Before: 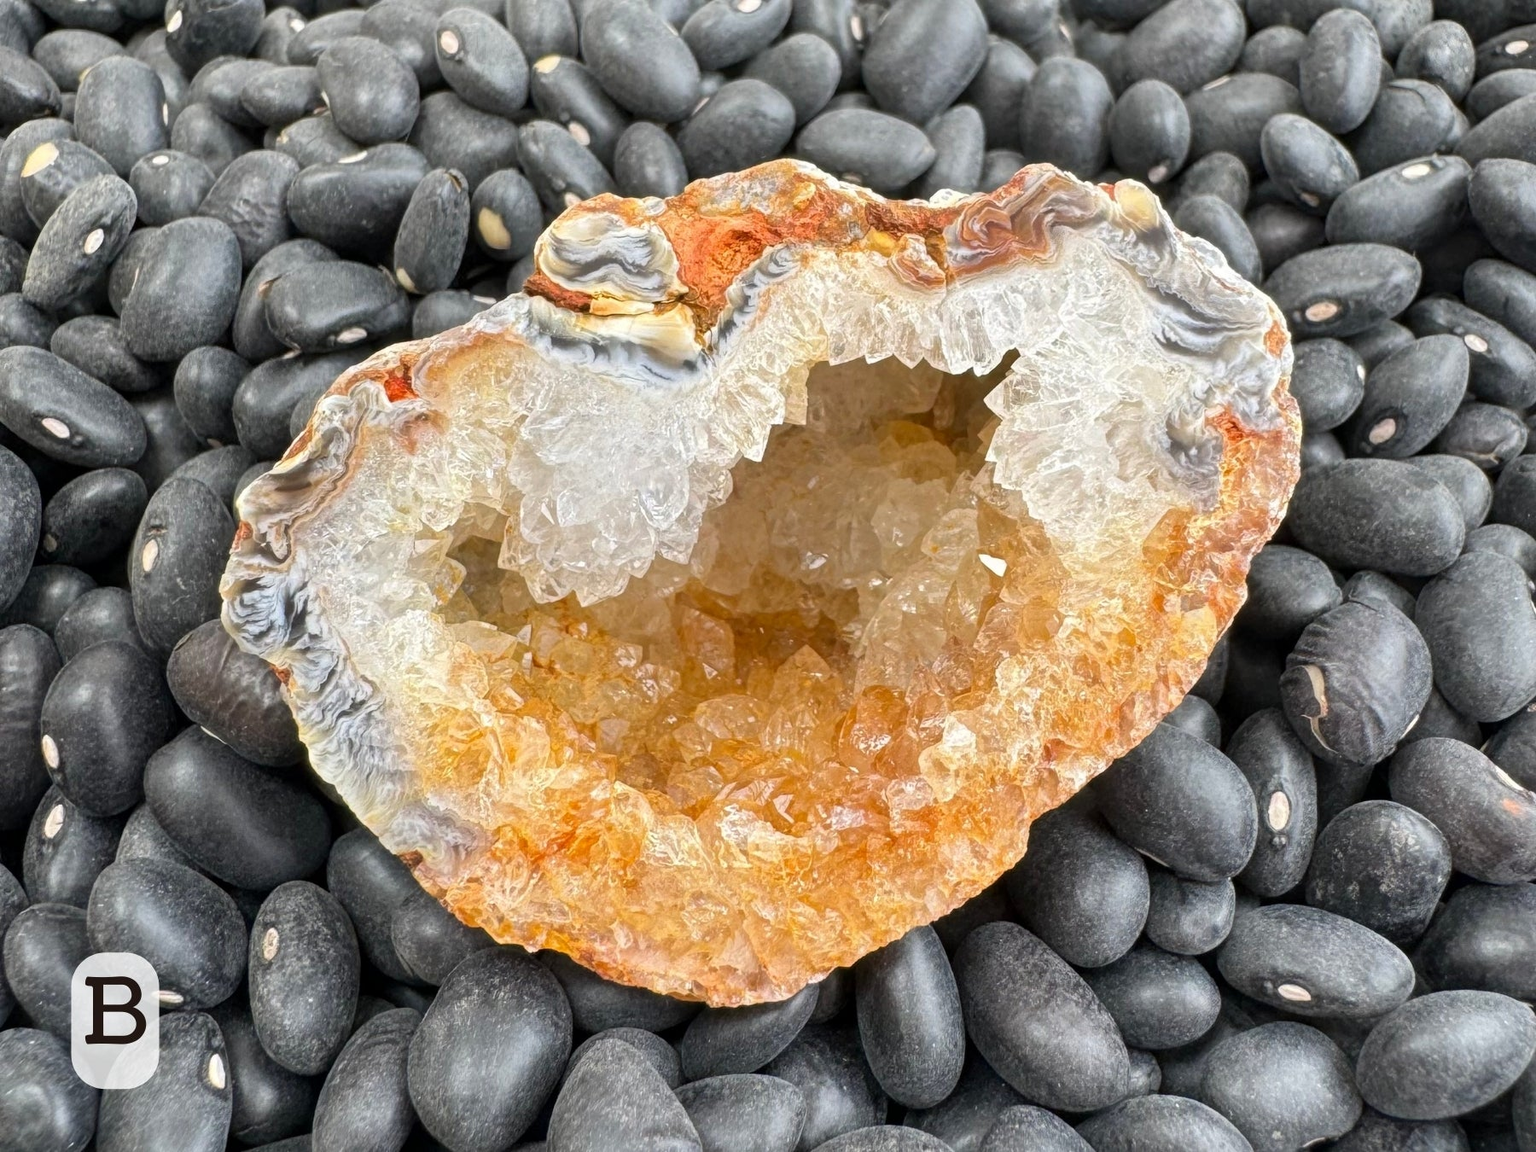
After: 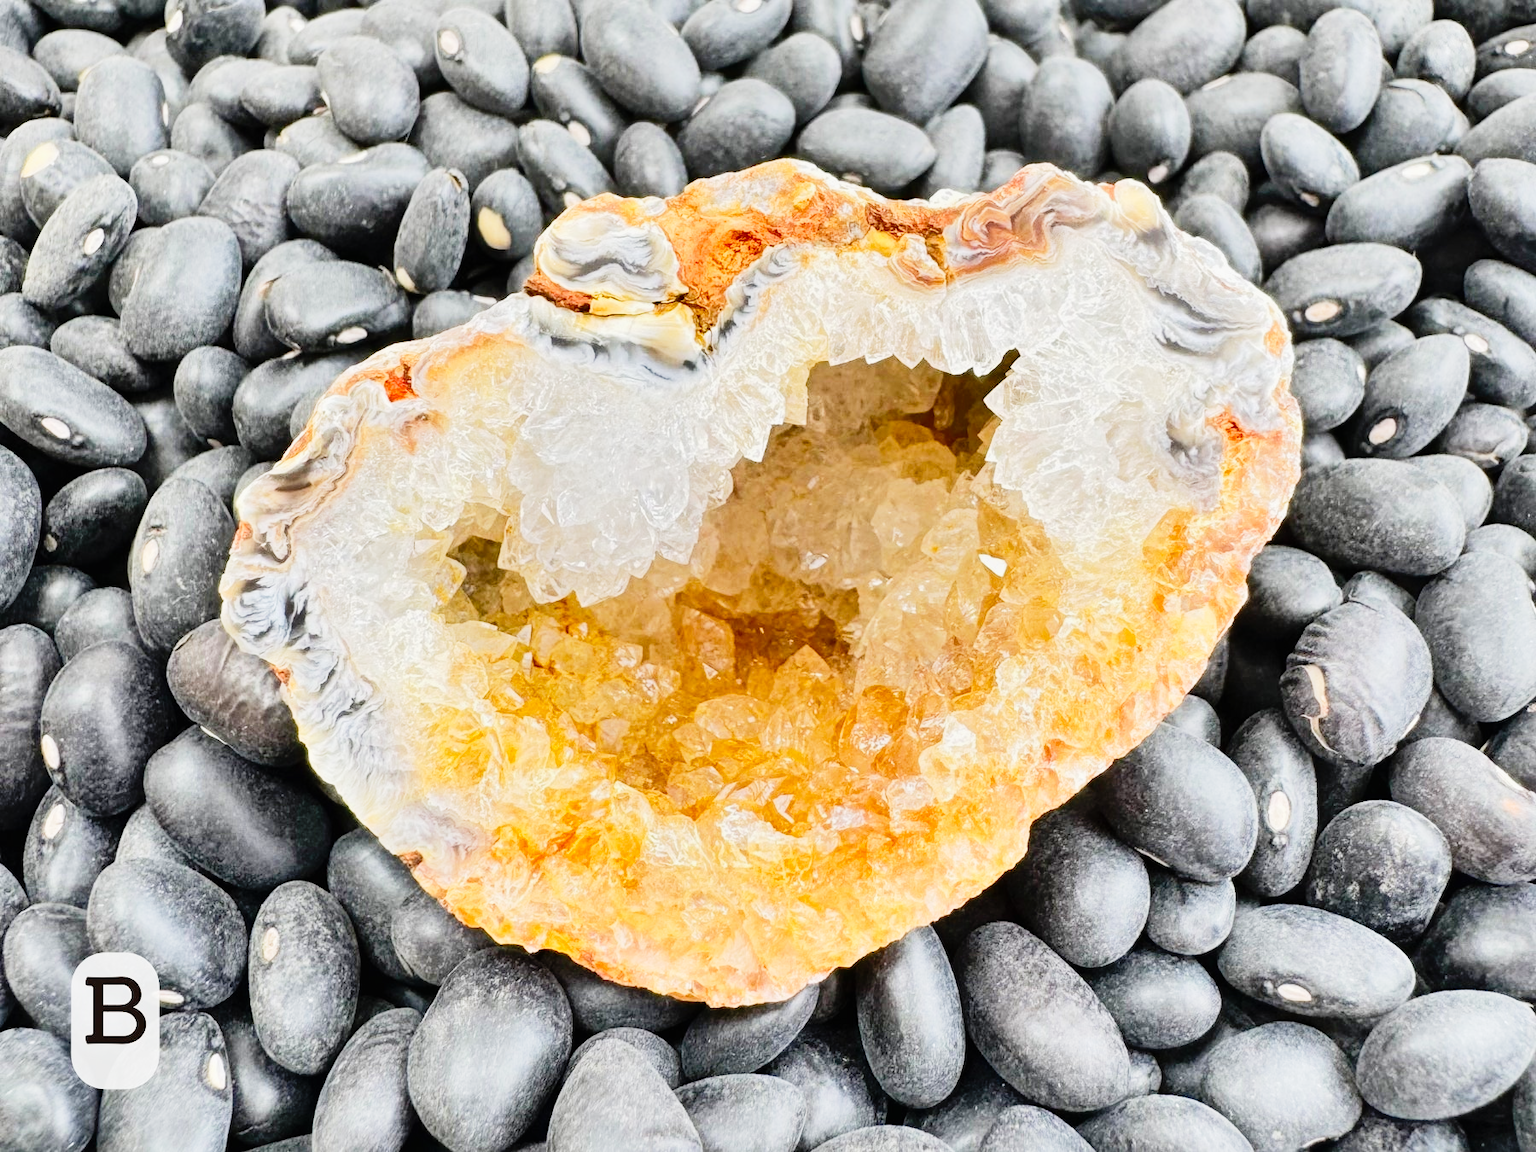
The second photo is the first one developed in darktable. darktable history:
shadows and highlights: shadows 58.6, highlights -60.29, soften with gaussian
tone equalizer: -7 EV 0.147 EV, -6 EV 0.602 EV, -5 EV 1.16 EV, -4 EV 1.3 EV, -3 EV 1.13 EV, -2 EV 0.6 EV, -1 EV 0.158 EV, edges refinement/feathering 500, mask exposure compensation -1.57 EV, preserve details no
tone curve: curves: ch0 [(0, 0.008) (0.107, 0.091) (0.278, 0.351) (0.457, 0.562) (0.628, 0.738) (0.839, 0.909) (0.998, 0.978)]; ch1 [(0, 0) (0.437, 0.408) (0.474, 0.479) (0.502, 0.5) (0.527, 0.519) (0.561, 0.575) (0.608, 0.665) (0.669, 0.748) (0.859, 0.899) (1, 1)]; ch2 [(0, 0) (0.33, 0.301) (0.421, 0.443) (0.473, 0.498) (0.502, 0.504) (0.522, 0.527) (0.549, 0.583) (0.644, 0.703) (1, 1)], preserve colors none
